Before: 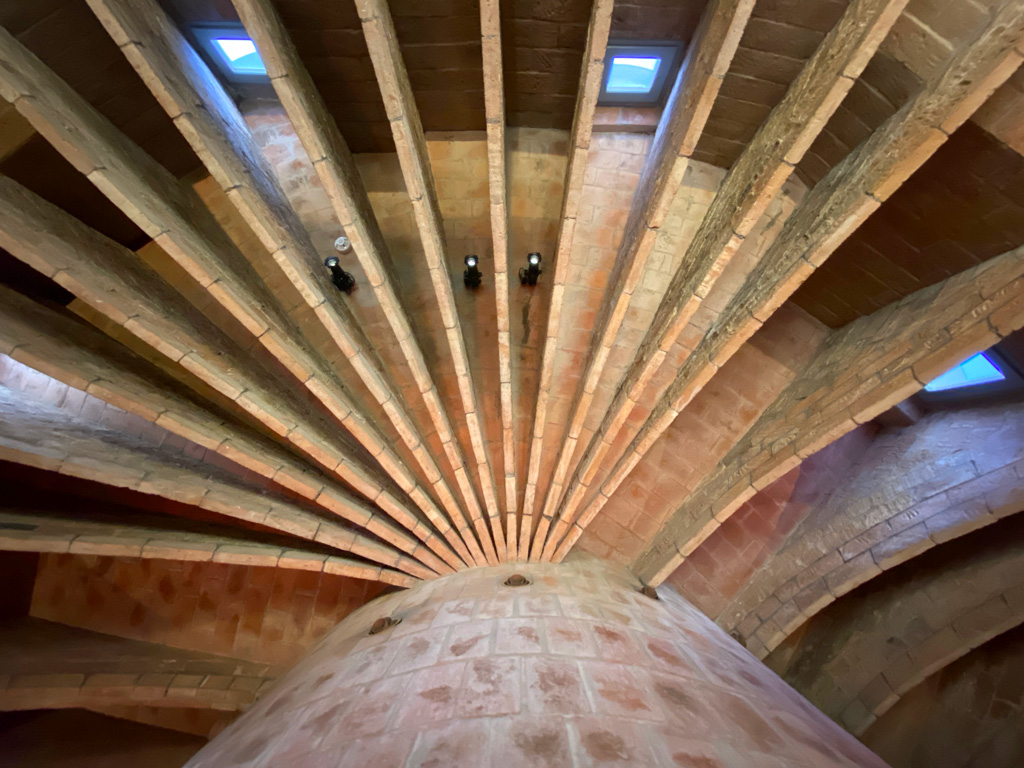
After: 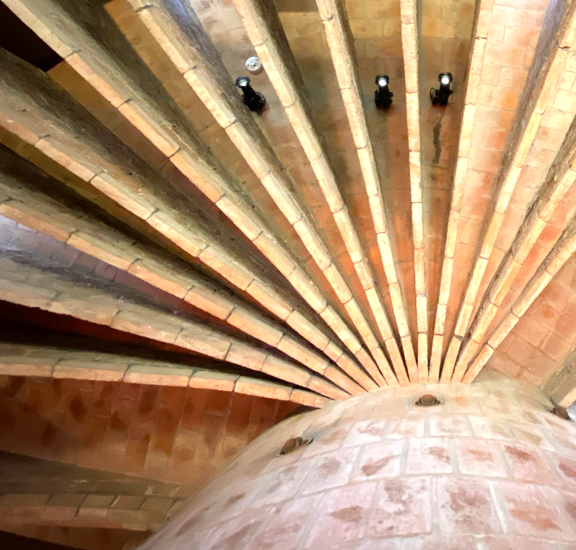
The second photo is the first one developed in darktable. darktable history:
tone equalizer: -8 EV -0.719 EV, -7 EV -0.73 EV, -6 EV -0.602 EV, -5 EV -0.417 EV, -3 EV 0.386 EV, -2 EV 0.6 EV, -1 EV 0.686 EV, +0 EV 0.731 EV
crop: left 8.714%, top 23.519%, right 34.952%, bottom 4.78%
